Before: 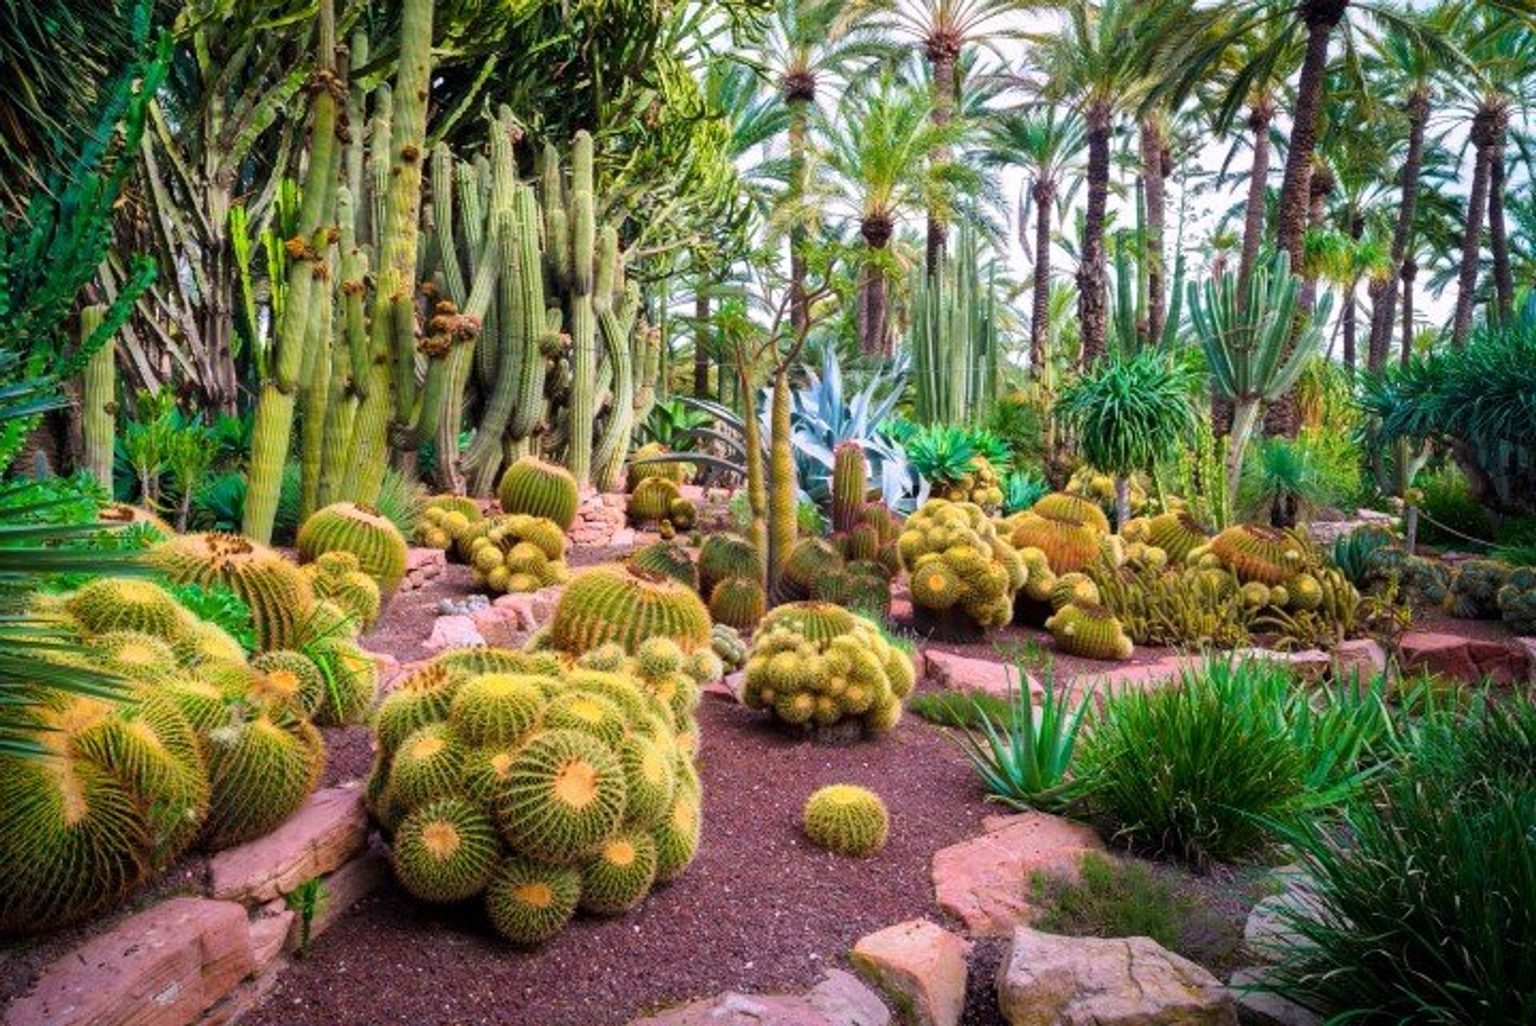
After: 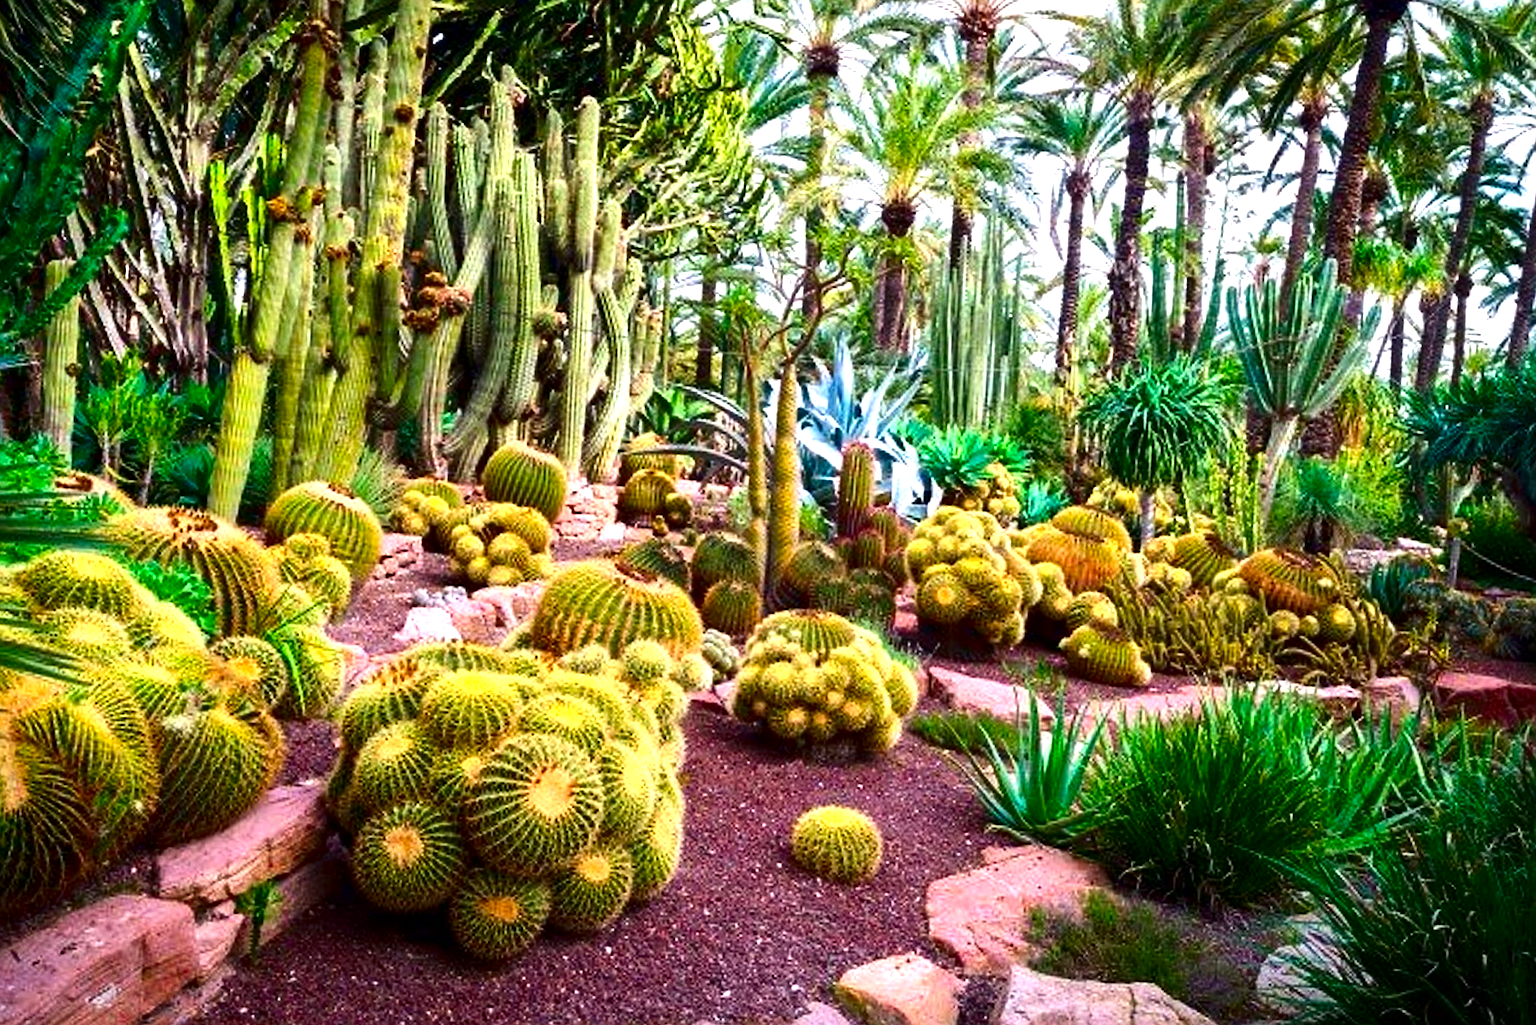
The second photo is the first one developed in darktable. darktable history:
exposure: exposure 0.718 EV, compensate highlight preservation false
crop and rotate: angle -2.6°
contrast brightness saturation: contrast 0.133, brightness -0.239, saturation 0.136
sharpen: on, module defaults
